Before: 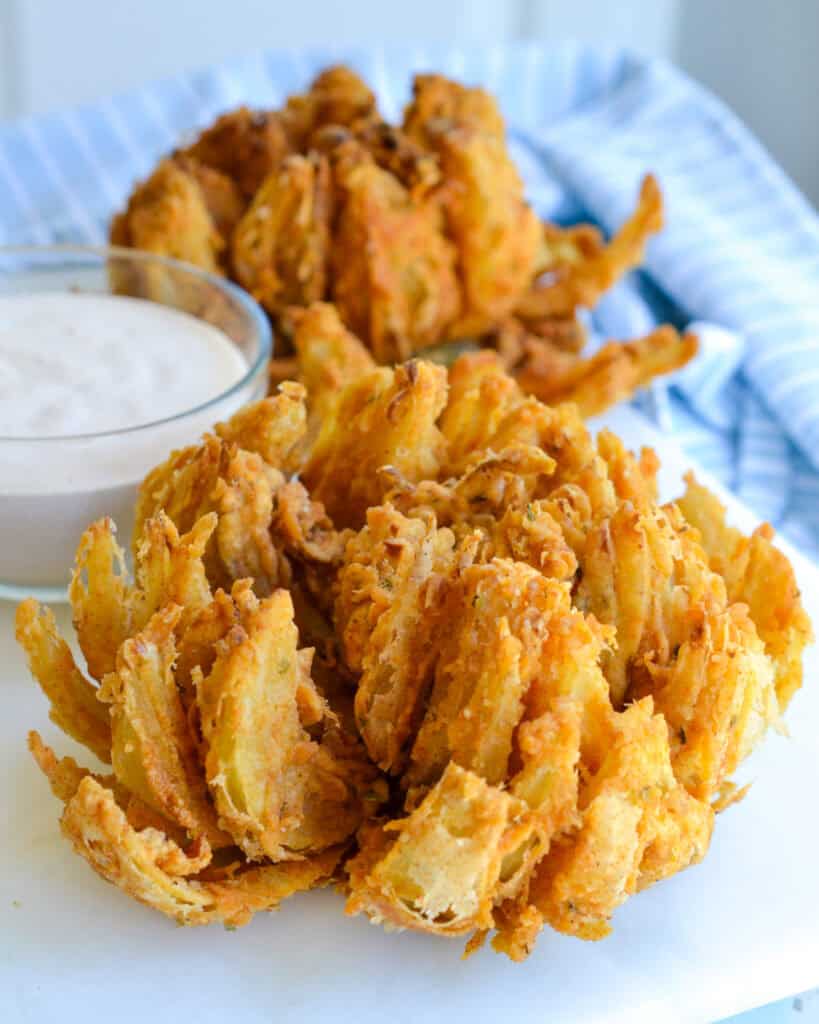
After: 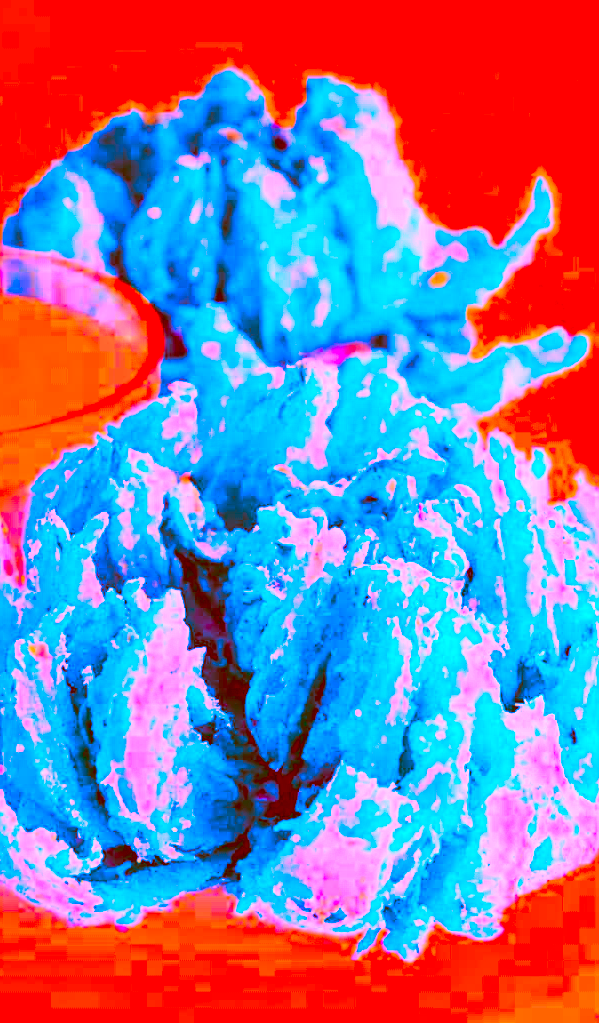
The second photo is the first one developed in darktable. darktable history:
sharpen: on, module defaults
contrast brightness saturation: contrast 0.235, brightness 0.262, saturation 0.377
exposure: exposure 0.2 EV, compensate highlight preservation false
crop: left 13.406%, right 13.433%
color correction: highlights a* -39.13, highlights b* -39.77, shadows a* -39.49, shadows b* -39.56, saturation -2.95
haze removal: strength -0.046, compatibility mode true, adaptive false
color balance rgb: perceptual saturation grading › global saturation 14.495%, perceptual saturation grading › highlights -30.259%, perceptual saturation grading › shadows 50.607%, global vibrance 20%
